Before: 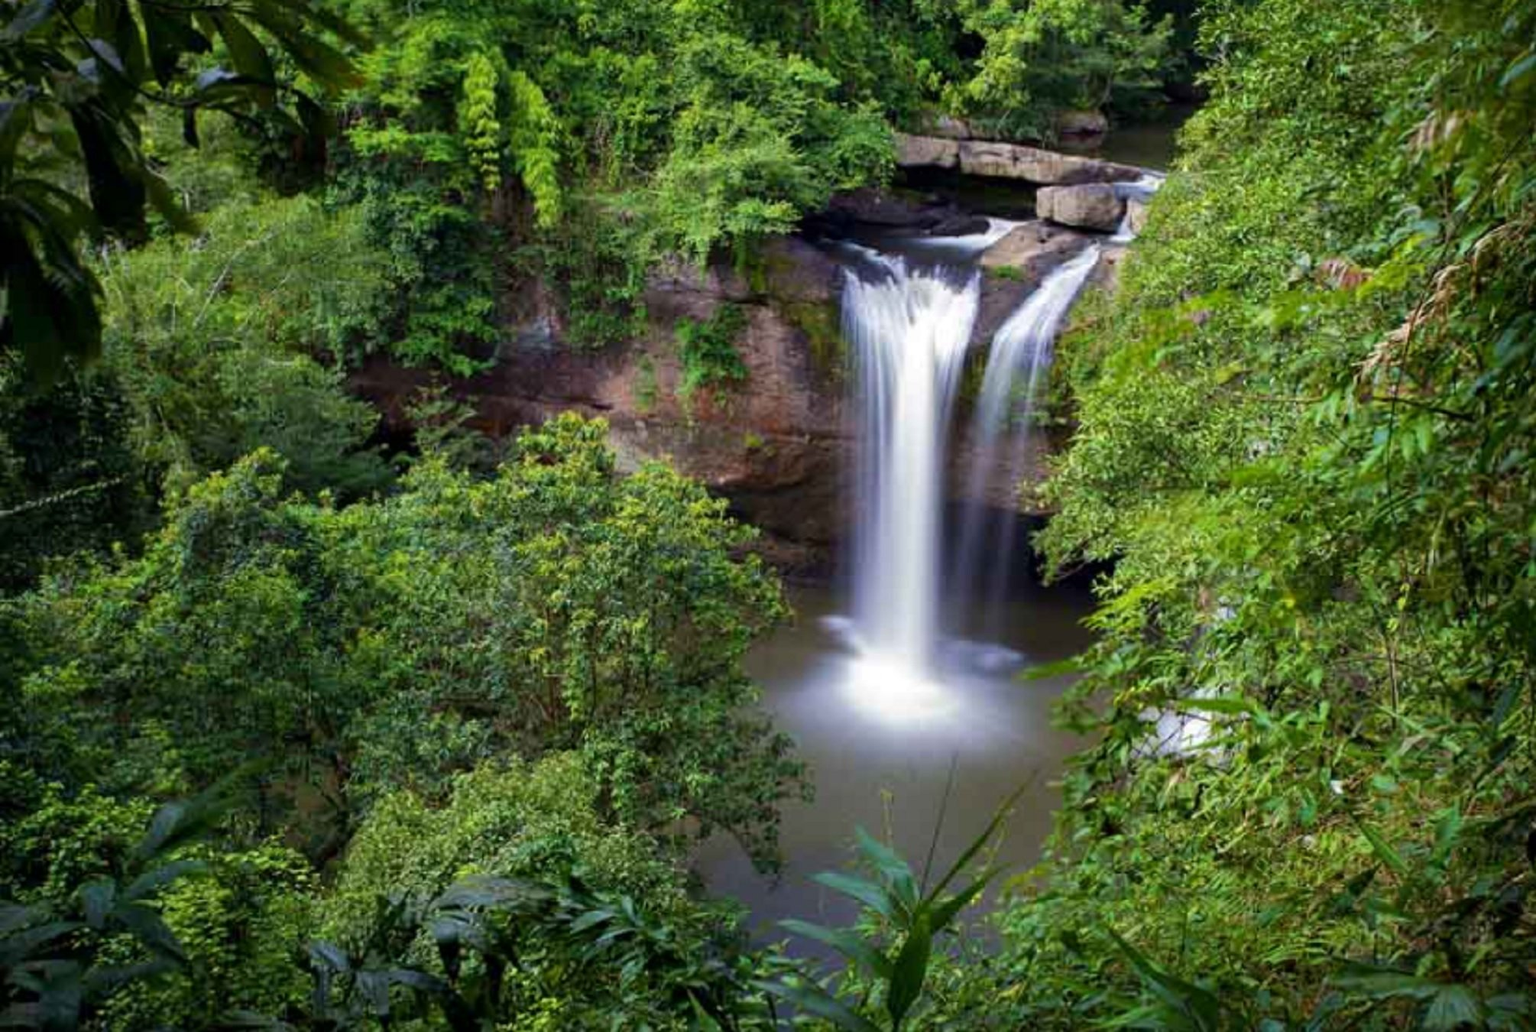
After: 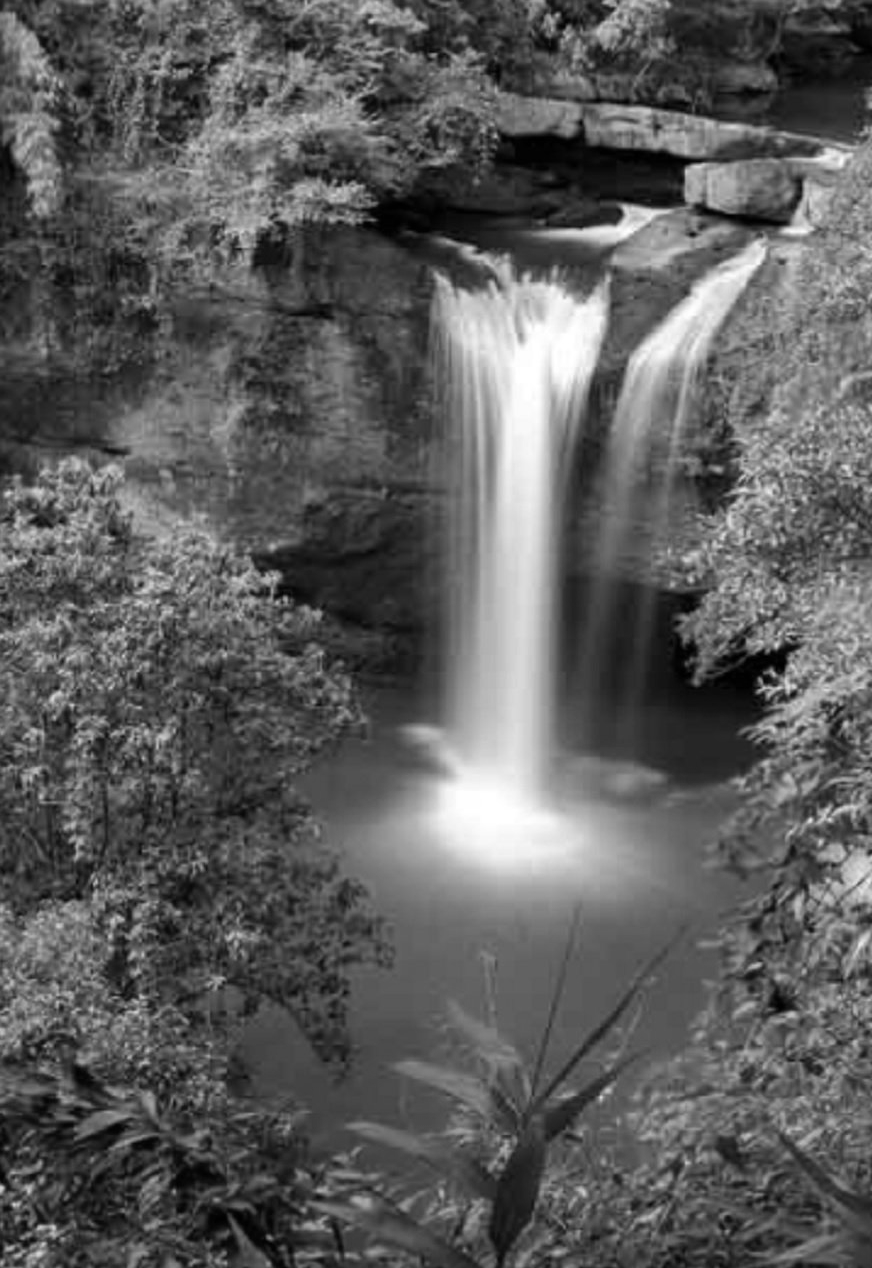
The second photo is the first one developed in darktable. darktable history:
crop: left 33.452%, top 6.025%, right 23.155%
monochrome: on, module defaults
